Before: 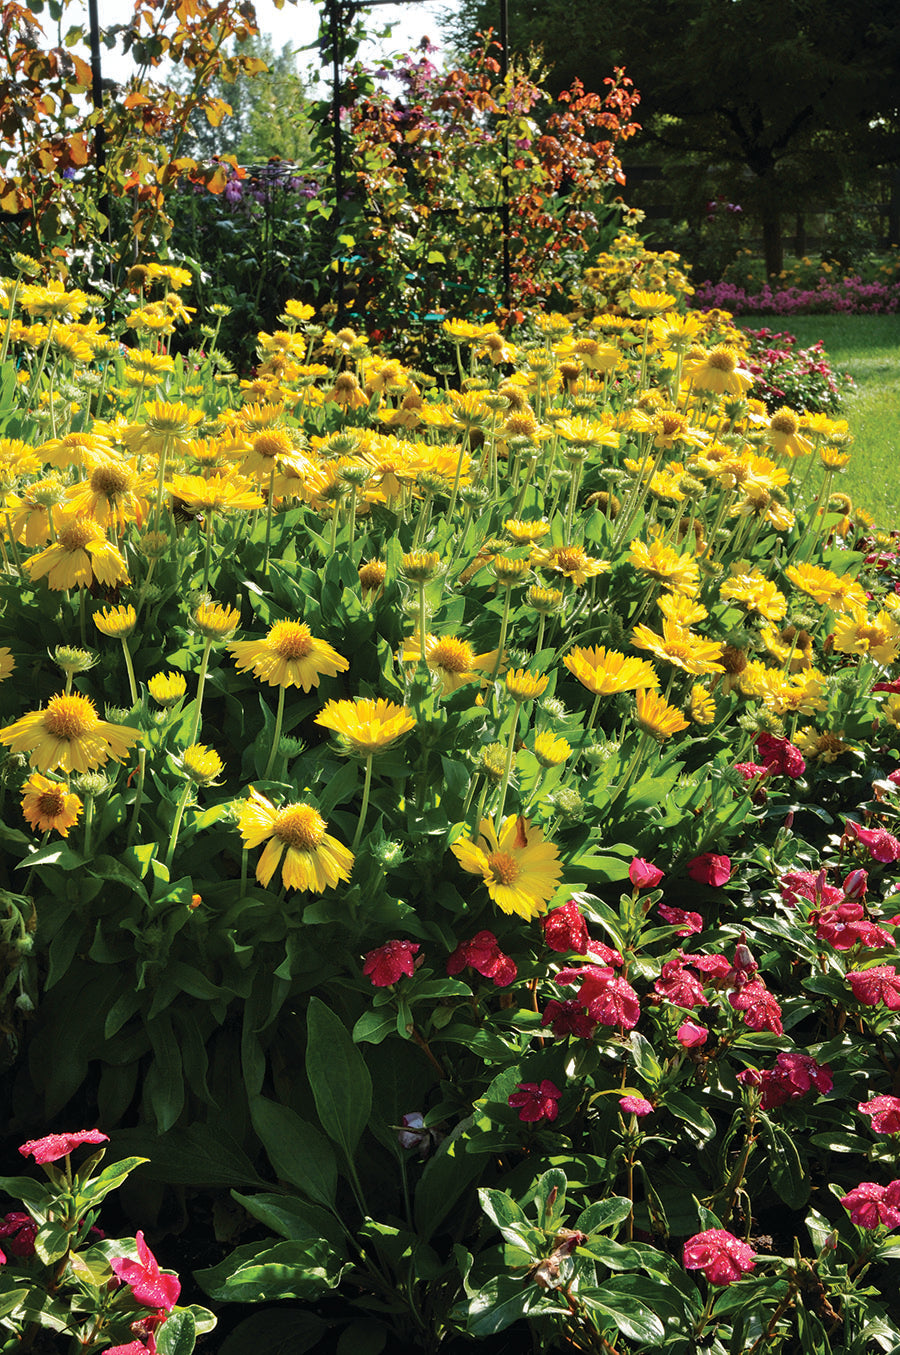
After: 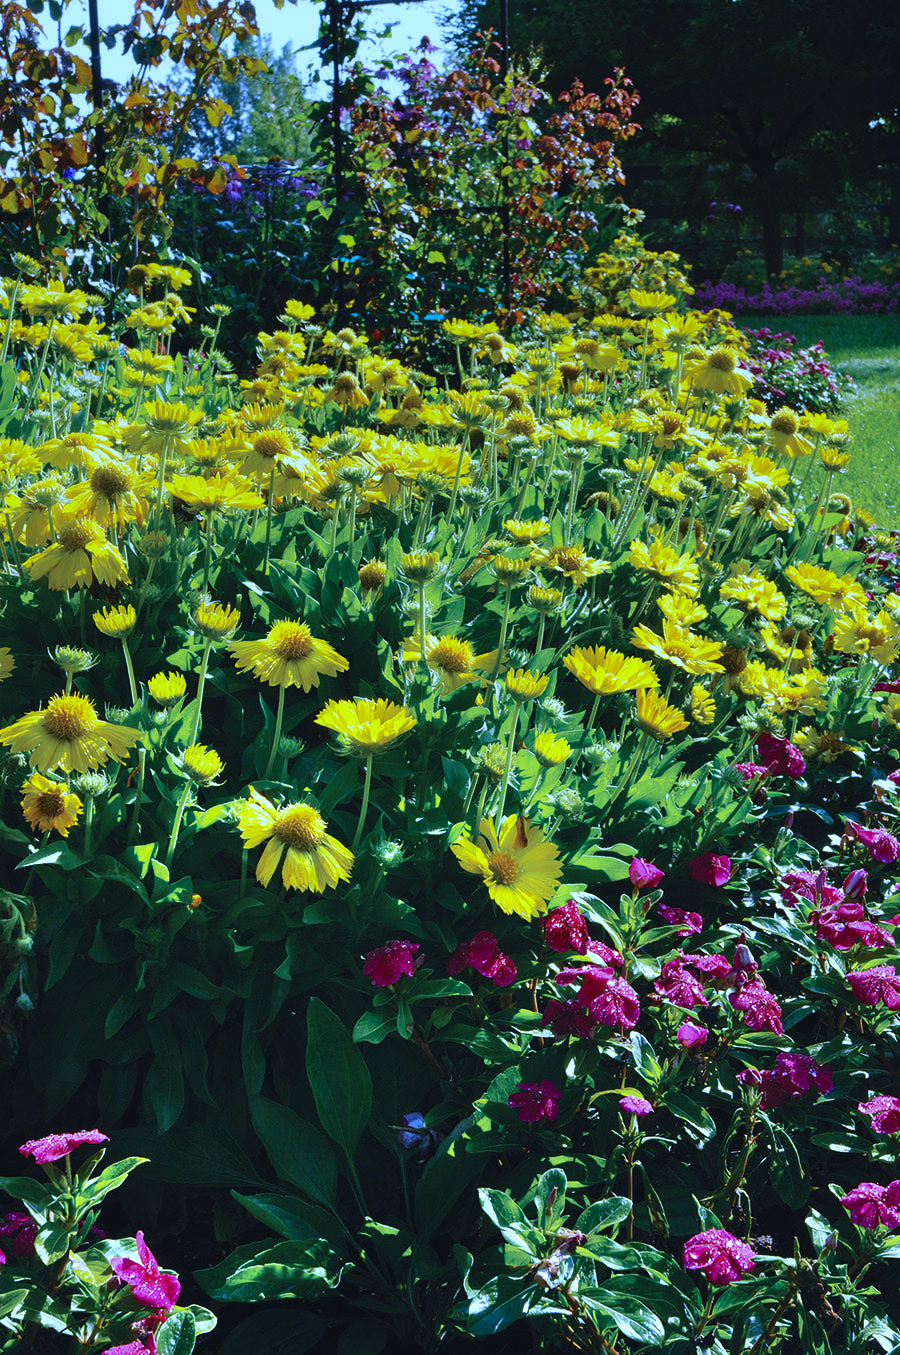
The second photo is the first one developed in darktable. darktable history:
color balance rgb: shadows lift › chroma 1%, shadows lift › hue 217.2°, power › hue 310.8°, highlights gain › chroma 1%, highlights gain › hue 54°, global offset › luminance 0.5%, global offset › hue 171.6°, perceptual saturation grading › global saturation 14.09%, perceptual saturation grading › highlights -25%, perceptual saturation grading › shadows 30%, perceptual brilliance grading › highlights 13.42%, perceptual brilliance grading › mid-tones 8.05%, perceptual brilliance grading › shadows -17.45%, global vibrance 25%
white balance: red 0.766, blue 1.537
graduated density: on, module defaults
